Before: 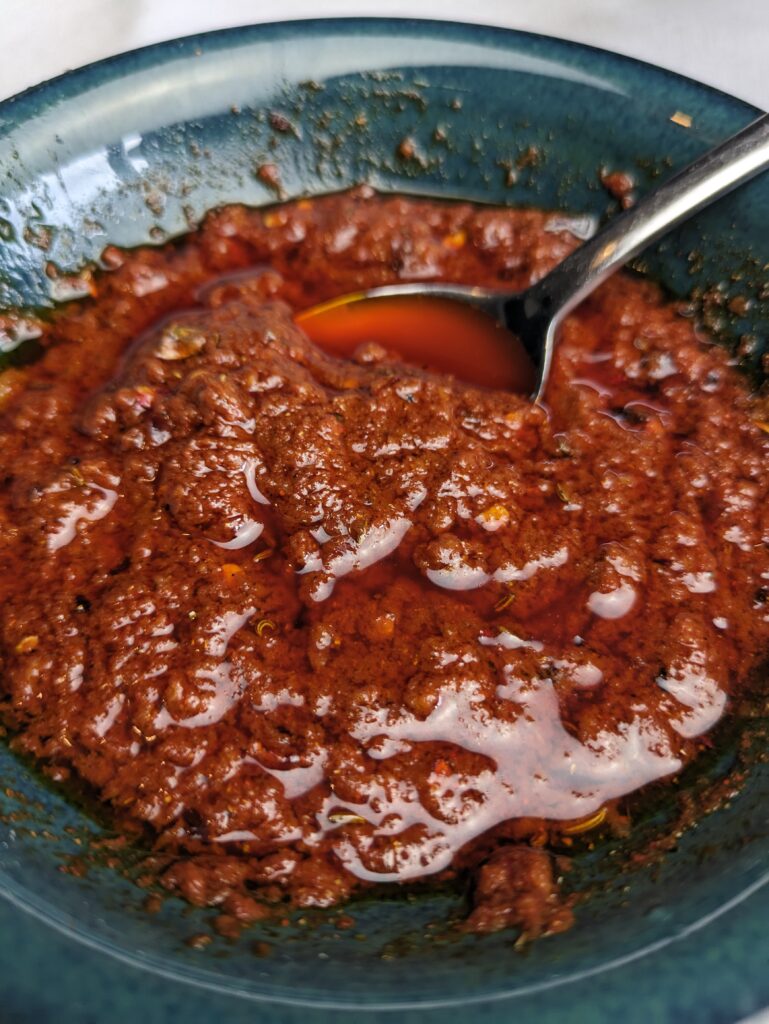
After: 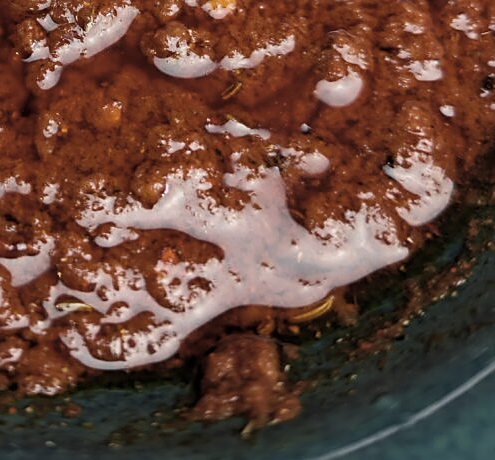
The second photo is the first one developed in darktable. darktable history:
contrast brightness saturation: contrast 0.101, brightness 0.021, saturation 0.02
exposure: black level correction 0.001, exposure -0.125 EV, compensate exposure bias true, compensate highlight preservation false
crop and rotate: left 35.592%, top 50.065%, bottom 4.959%
color correction: highlights b* 0.03, saturation 0.598
sharpen: radius 1.824, amount 0.401, threshold 1.25
